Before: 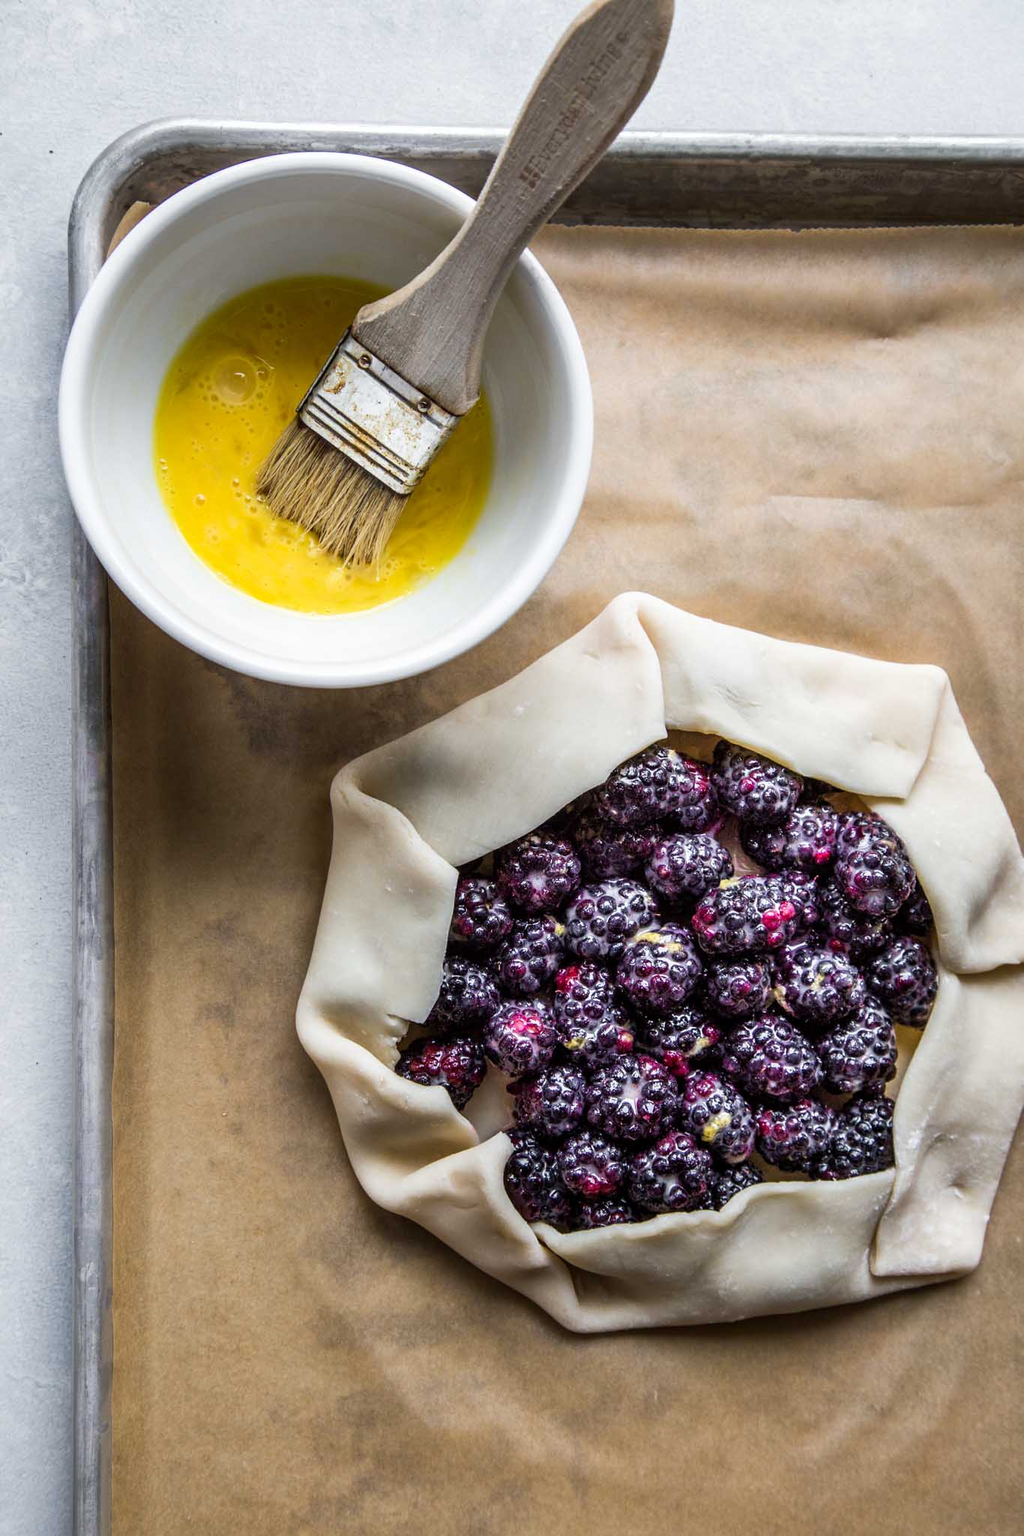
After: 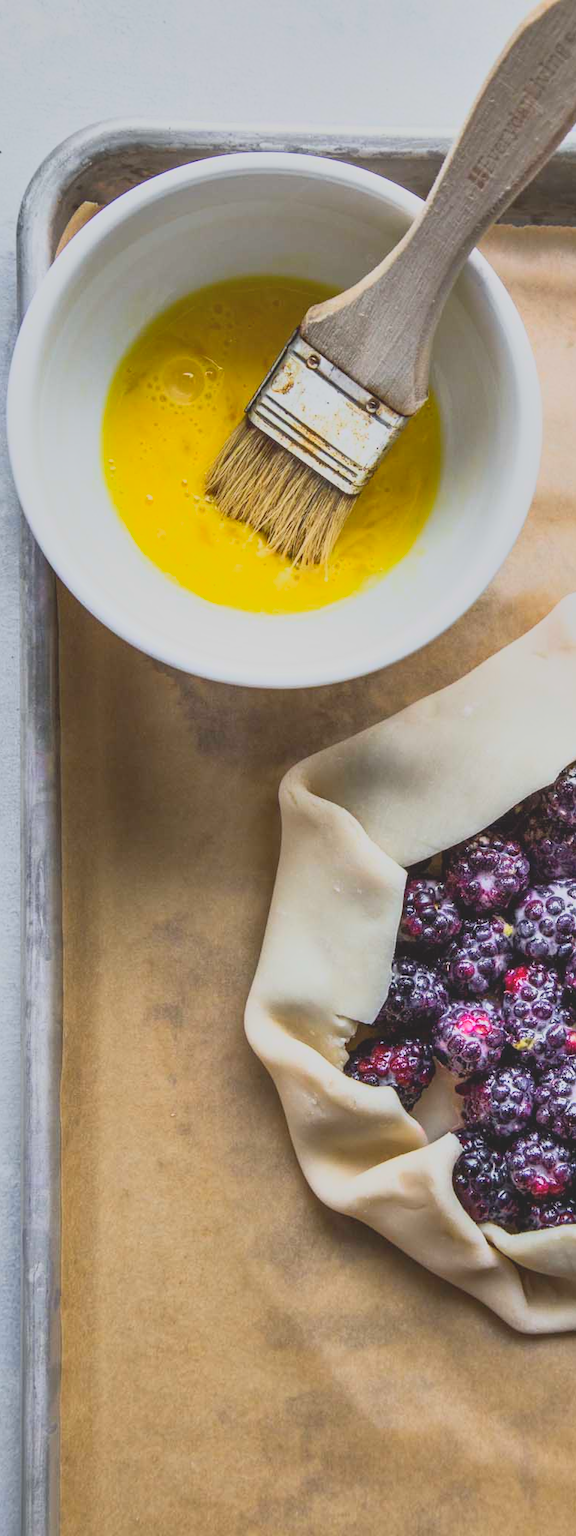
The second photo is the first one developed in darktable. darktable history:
base curve: curves: ch0 [(0, 0) (0.557, 0.834) (1, 1)]
shadows and highlights: shadows 49, highlights -41, soften with gaussian
crop: left 5.114%, right 38.589%
contrast brightness saturation: contrast -0.28
tone equalizer: on, module defaults
